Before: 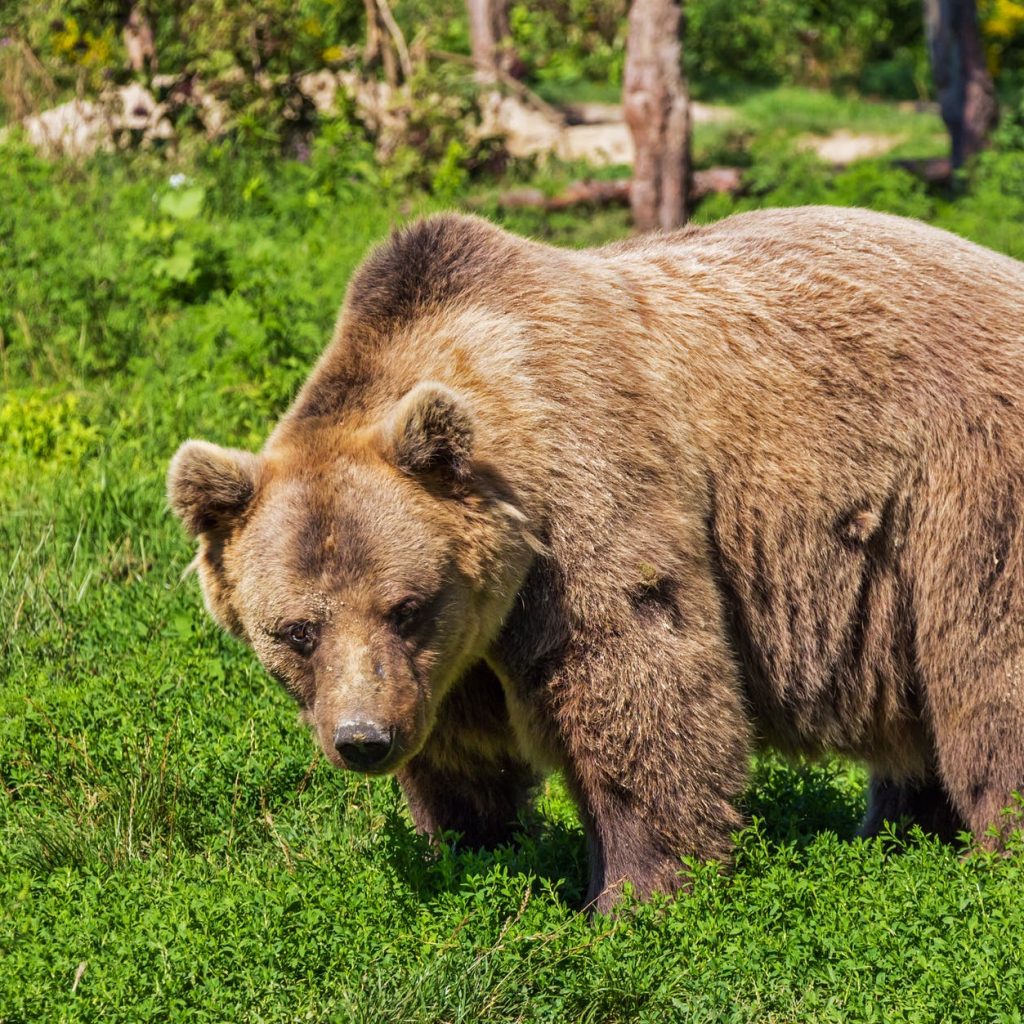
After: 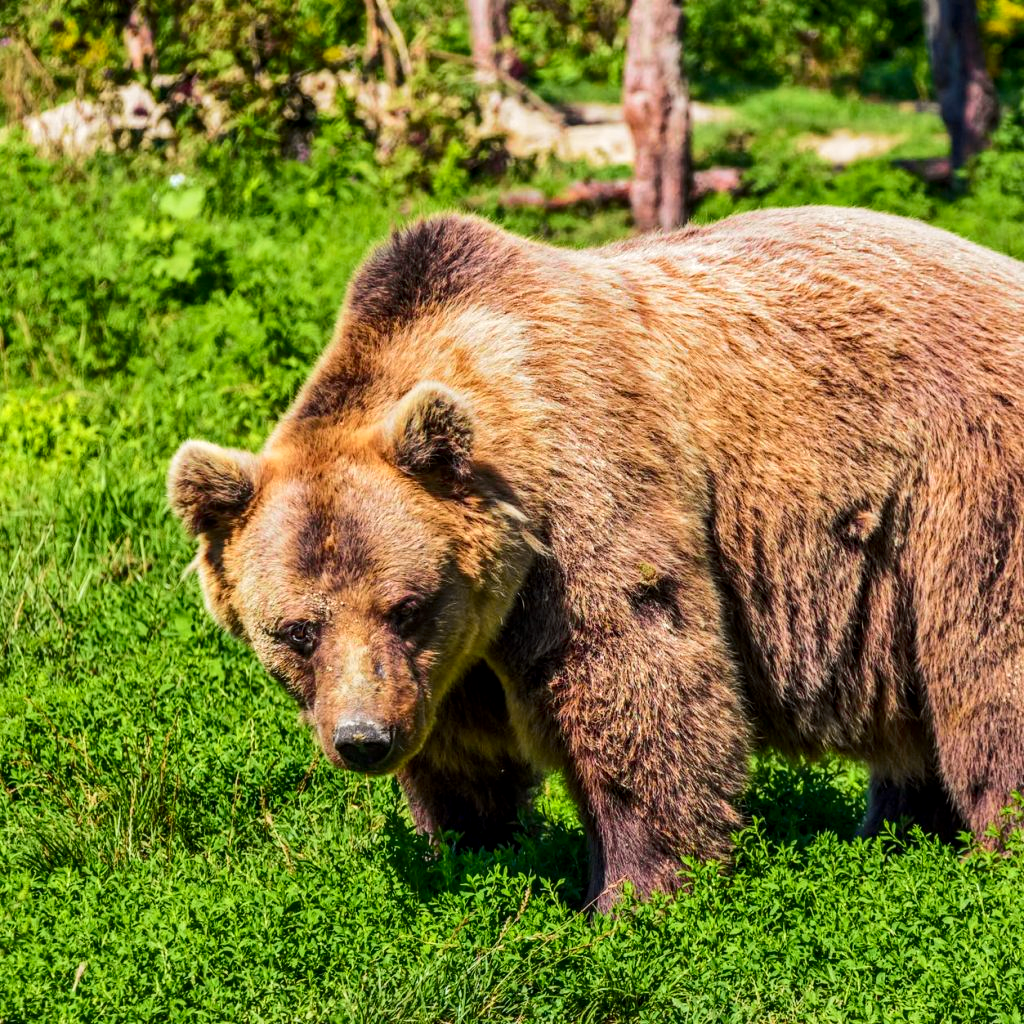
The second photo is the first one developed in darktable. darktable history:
local contrast: on, module defaults
tone curve: curves: ch0 [(0, 0) (0.126, 0.086) (0.338, 0.307) (0.494, 0.531) (0.703, 0.762) (1, 1)]; ch1 [(0, 0) (0.346, 0.324) (0.45, 0.426) (0.5, 0.5) (0.522, 0.517) (0.55, 0.578) (1, 1)]; ch2 [(0, 0) (0.44, 0.424) (0.501, 0.499) (0.554, 0.554) (0.622, 0.667) (0.707, 0.746) (1, 1)], color space Lab, independent channels, preserve colors none
